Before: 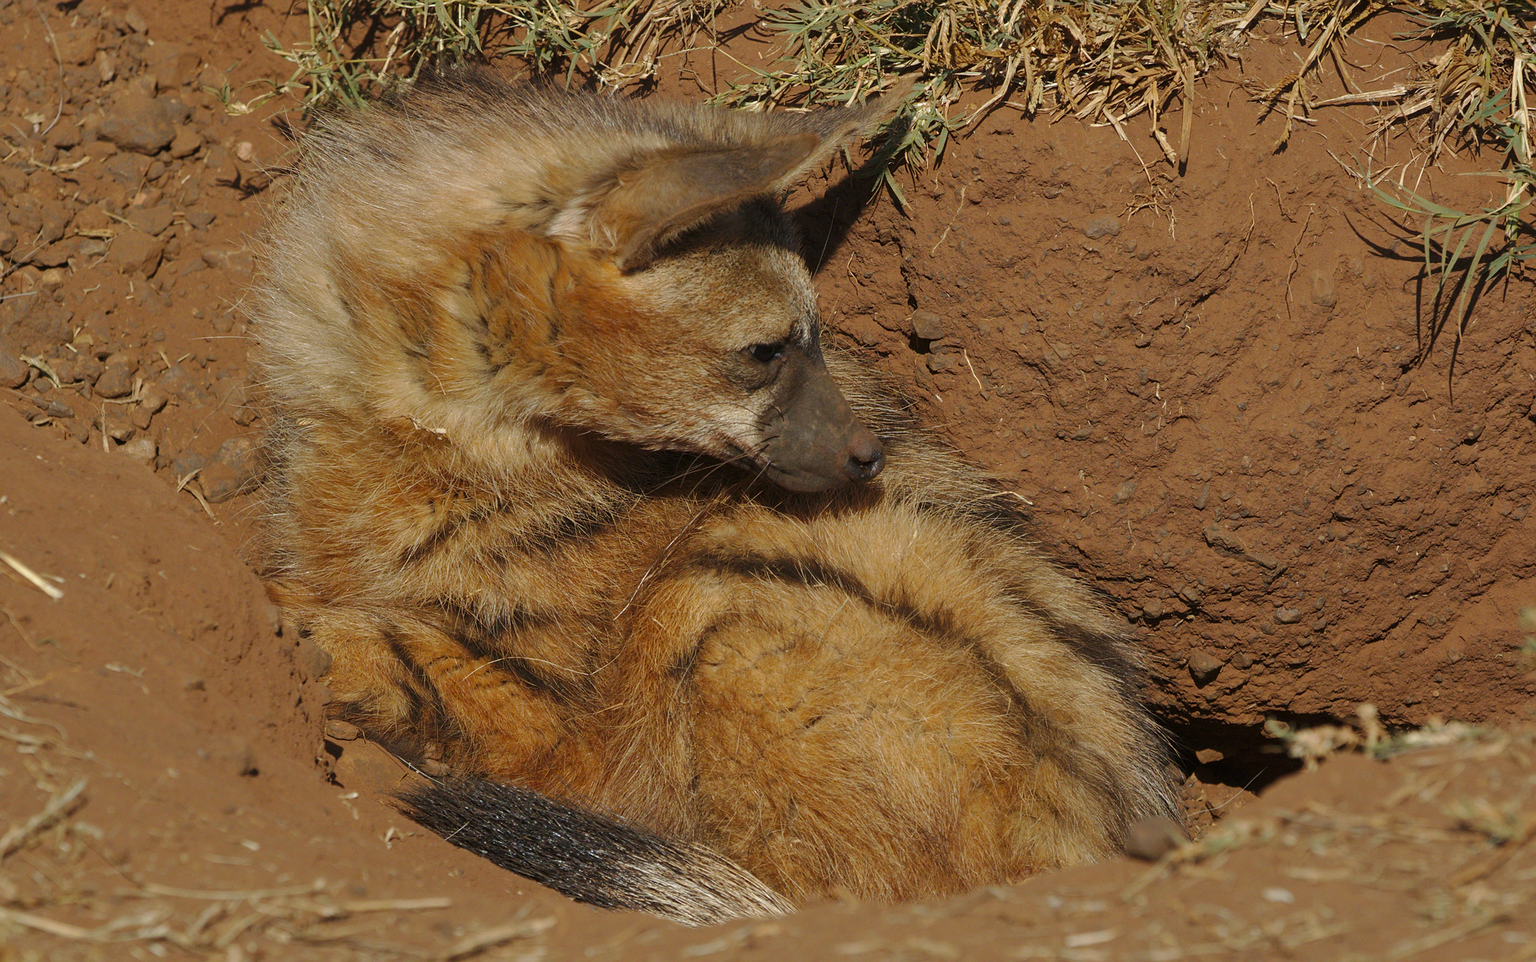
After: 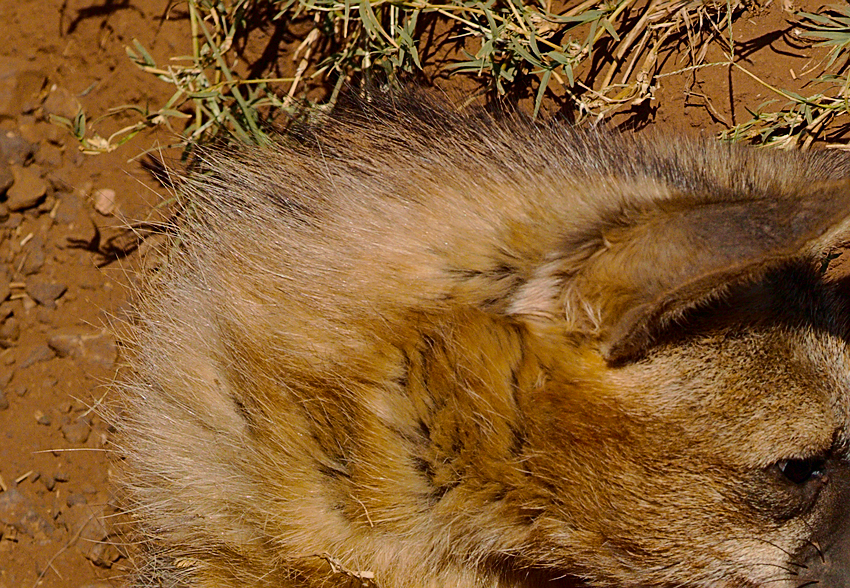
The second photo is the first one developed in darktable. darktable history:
color balance rgb: highlights gain › chroma 1.573%, highlights gain › hue 56.92°, perceptual saturation grading › global saturation 31.02%
sharpen: on, module defaults
crop and rotate: left 10.827%, top 0.066%, right 47.626%, bottom 54.095%
exposure: black level correction 0.002, exposure -0.104 EV, compensate exposure bias true, compensate highlight preservation false
tone curve: curves: ch0 [(0, 0) (0.049, 0.01) (0.154, 0.081) (0.491, 0.519) (0.748, 0.765) (1, 0.919)]; ch1 [(0, 0) (0.172, 0.123) (0.317, 0.272) (0.391, 0.424) (0.499, 0.497) (0.531, 0.541) (0.615, 0.608) (0.741, 0.783) (1, 1)]; ch2 [(0, 0) (0.411, 0.424) (0.483, 0.478) (0.546, 0.532) (0.652, 0.633) (1, 1)], color space Lab, independent channels, preserve colors none
